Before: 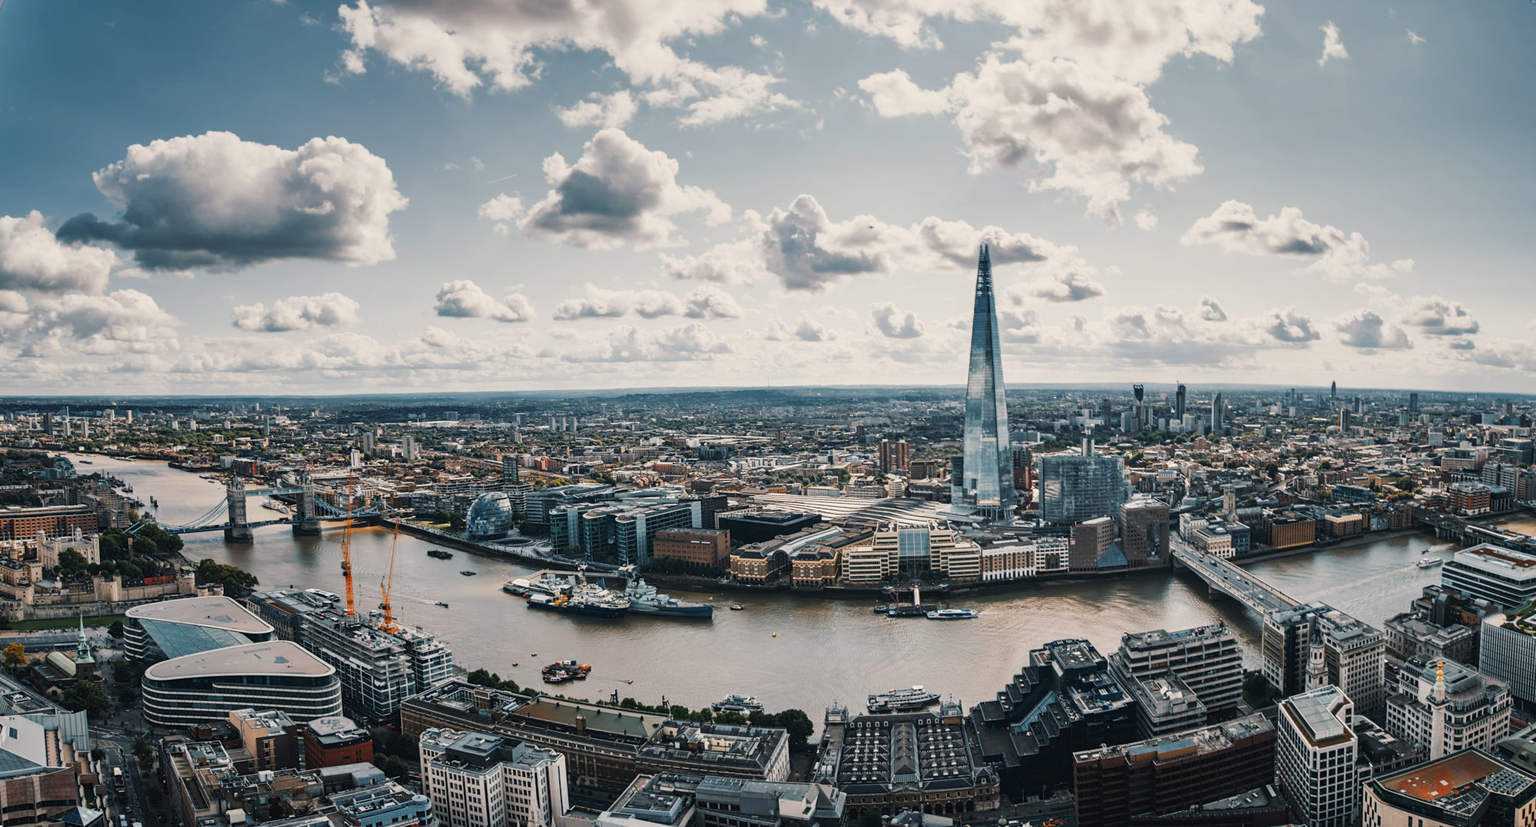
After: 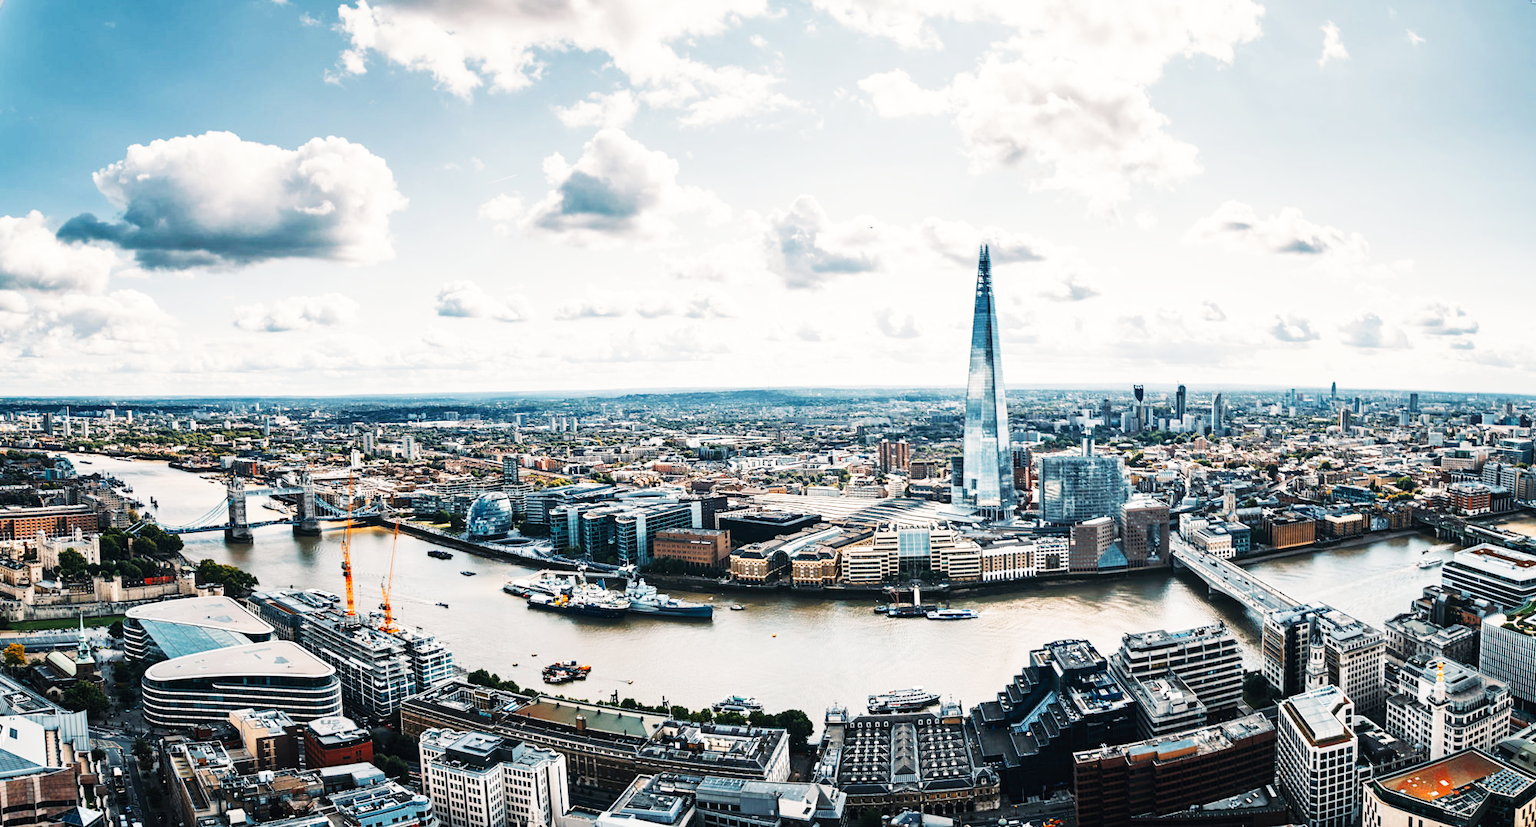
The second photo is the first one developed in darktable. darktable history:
white balance: emerald 1
base curve: curves: ch0 [(0, 0.003) (0.001, 0.002) (0.006, 0.004) (0.02, 0.022) (0.048, 0.086) (0.094, 0.234) (0.162, 0.431) (0.258, 0.629) (0.385, 0.8) (0.548, 0.918) (0.751, 0.988) (1, 1)], preserve colors none
